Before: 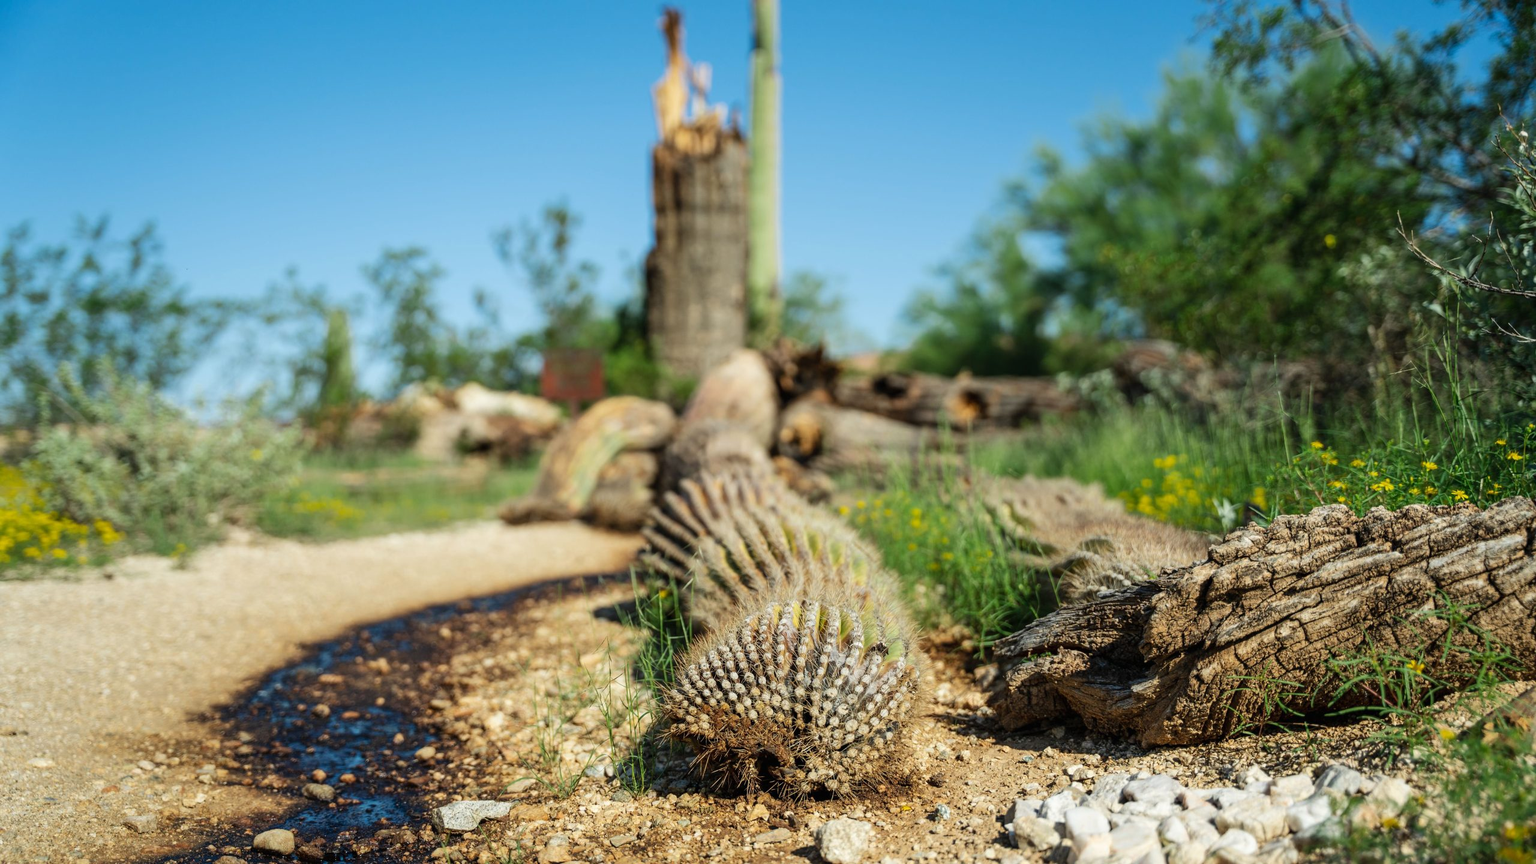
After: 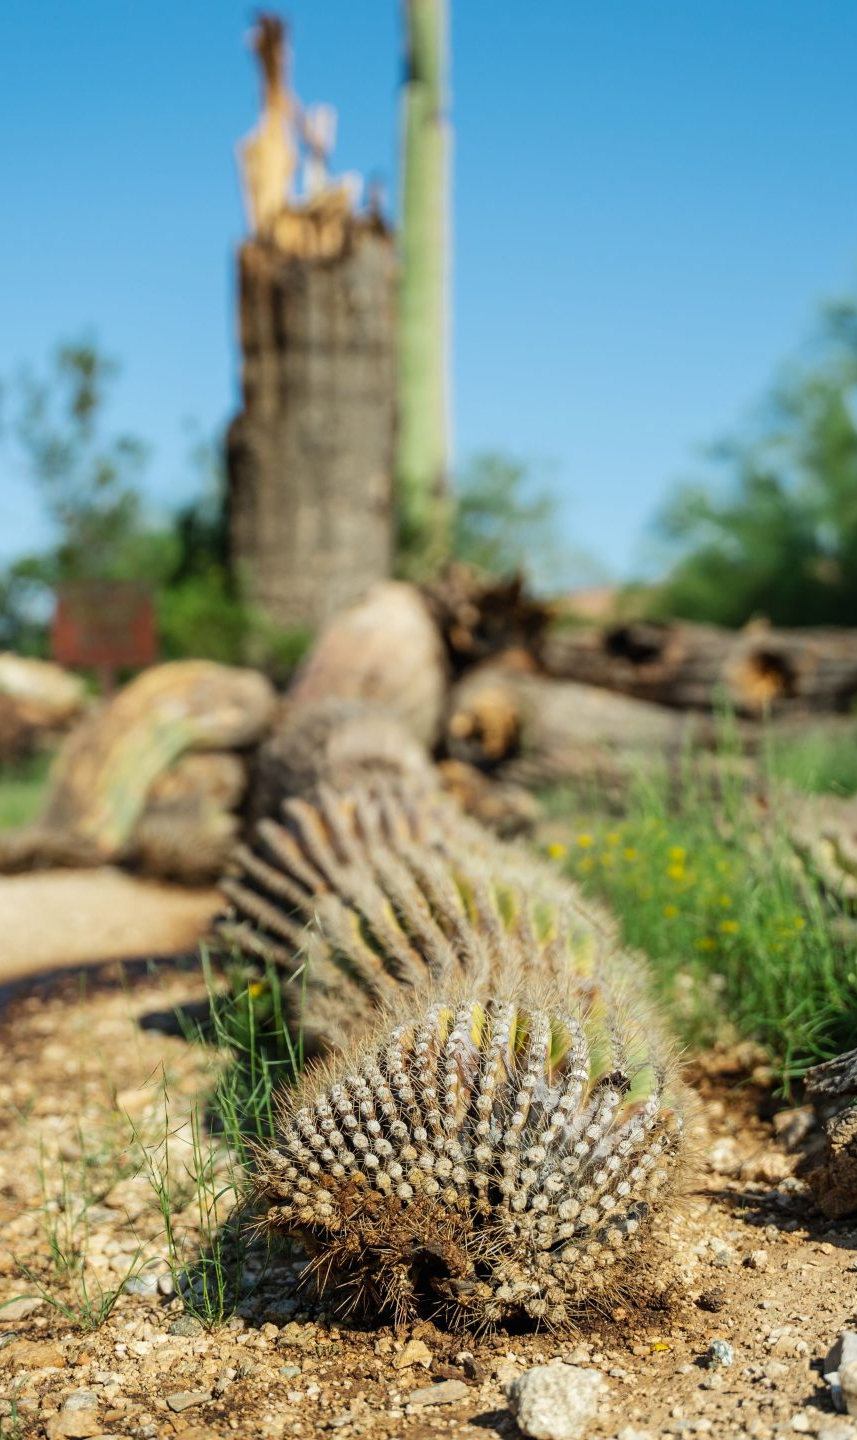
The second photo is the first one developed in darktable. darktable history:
crop: left 33.215%, right 33.275%
